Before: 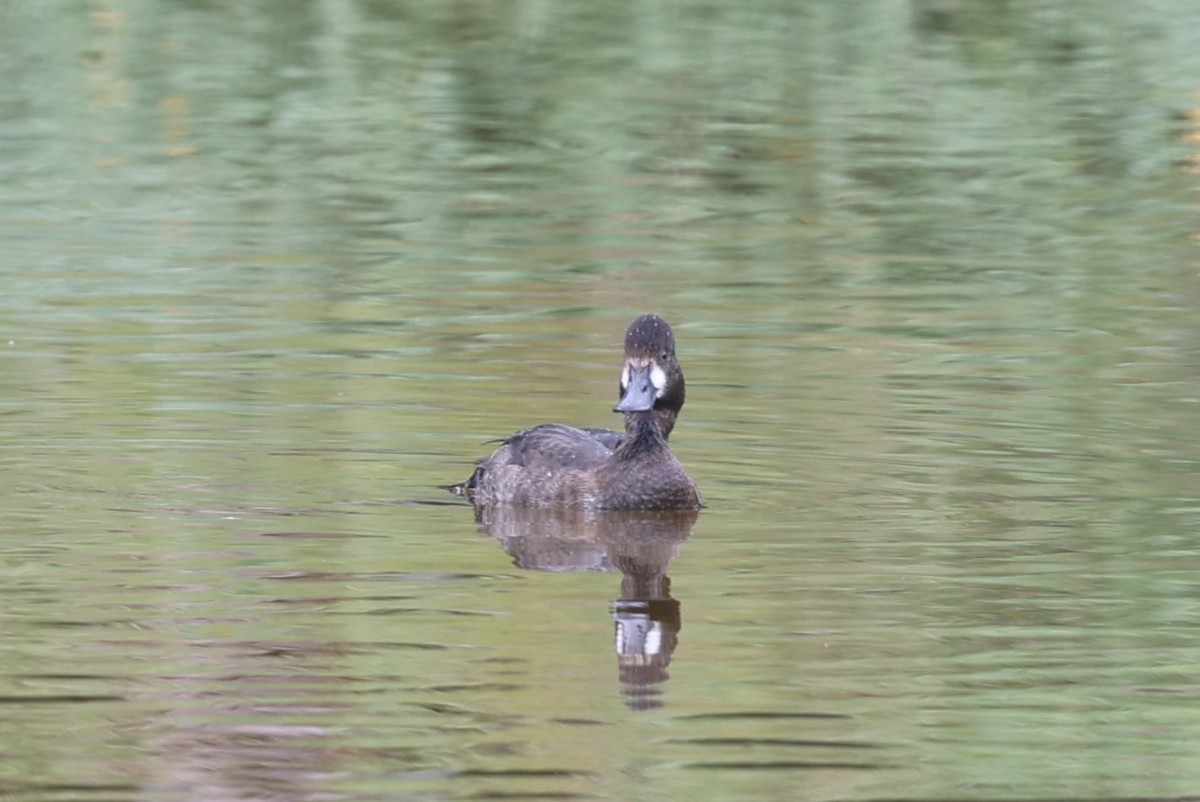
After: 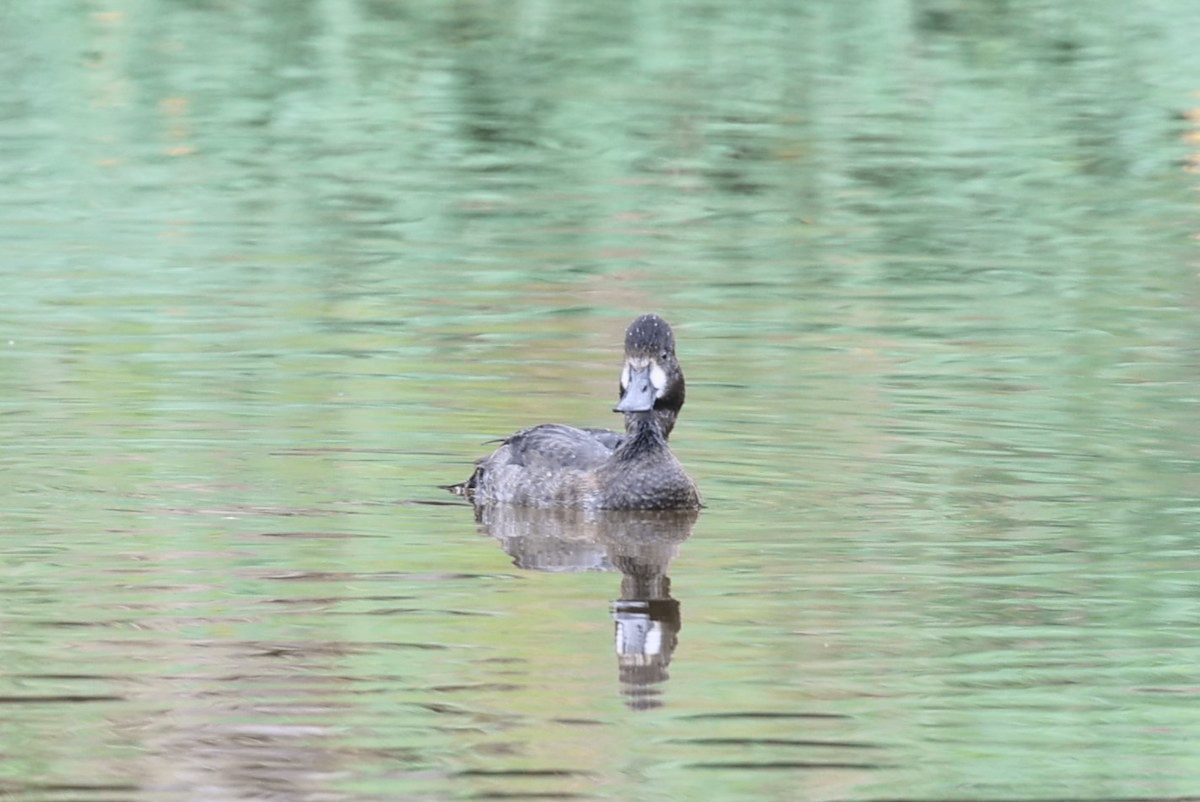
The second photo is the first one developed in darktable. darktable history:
local contrast: highlights 100%, shadows 99%, detail 119%, midtone range 0.2
tone curve: curves: ch0 [(0, 0.037) (0.045, 0.055) (0.155, 0.138) (0.29, 0.325) (0.428, 0.513) (0.604, 0.71) (0.824, 0.882) (1, 0.965)]; ch1 [(0, 0) (0.339, 0.334) (0.445, 0.419) (0.476, 0.454) (0.498, 0.498) (0.53, 0.515) (0.557, 0.556) (0.609, 0.649) (0.716, 0.746) (1, 1)]; ch2 [(0, 0) (0.327, 0.318) (0.417, 0.426) (0.46, 0.453) (0.502, 0.5) (0.526, 0.52) (0.554, 0.541) (0.626, 0.65) (0.749, 0.746) (1, 1)], color space Lab, independent channels, preserve colors none
contrast brightness saturation: saturation -0.066
